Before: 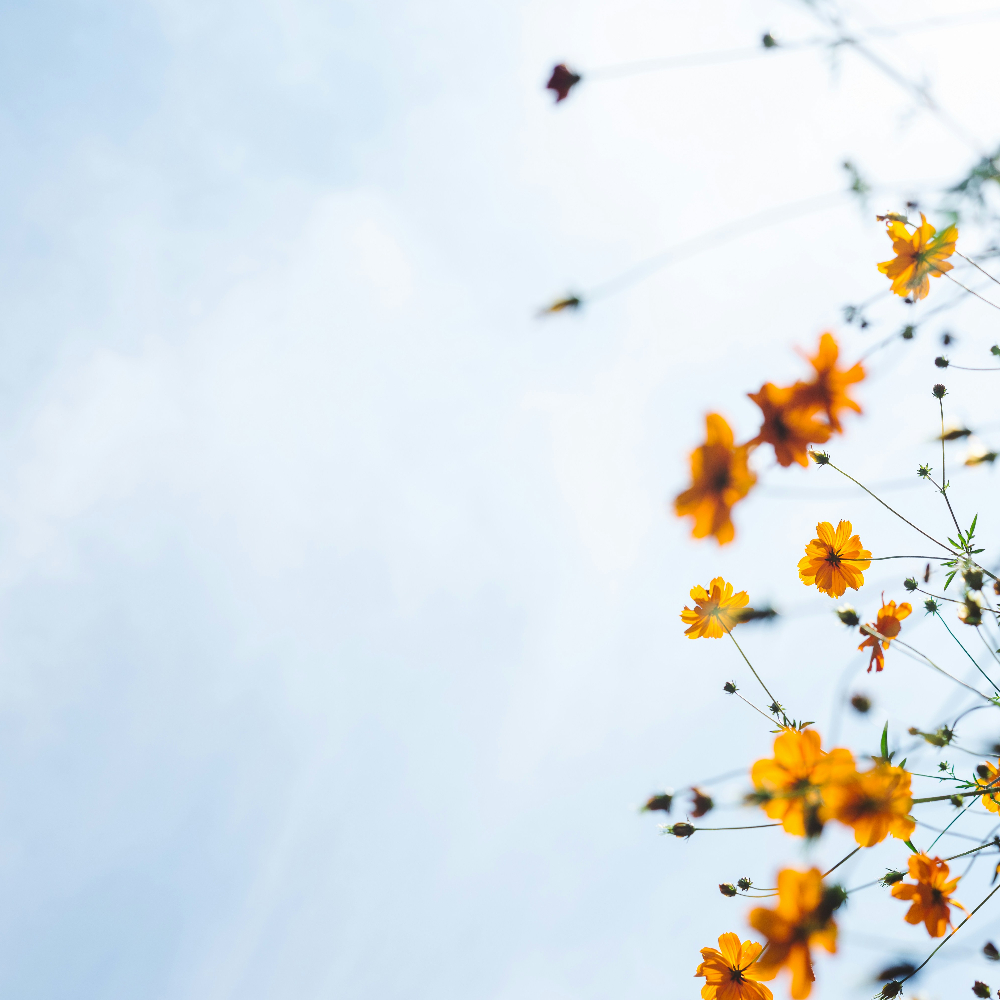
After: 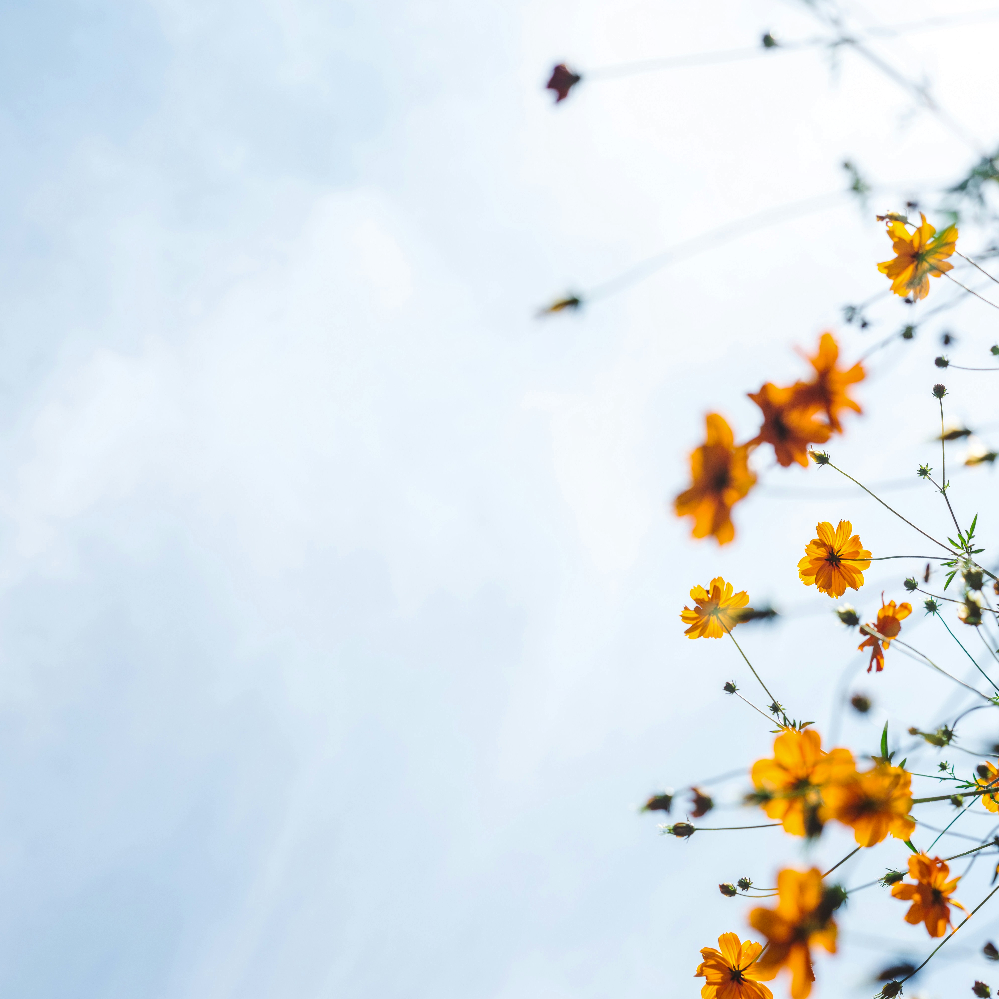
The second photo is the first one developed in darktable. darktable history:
rotate and perspective: crop left 0, crop top 0
local contrast: on, module defaults
white balance: emerald 1
